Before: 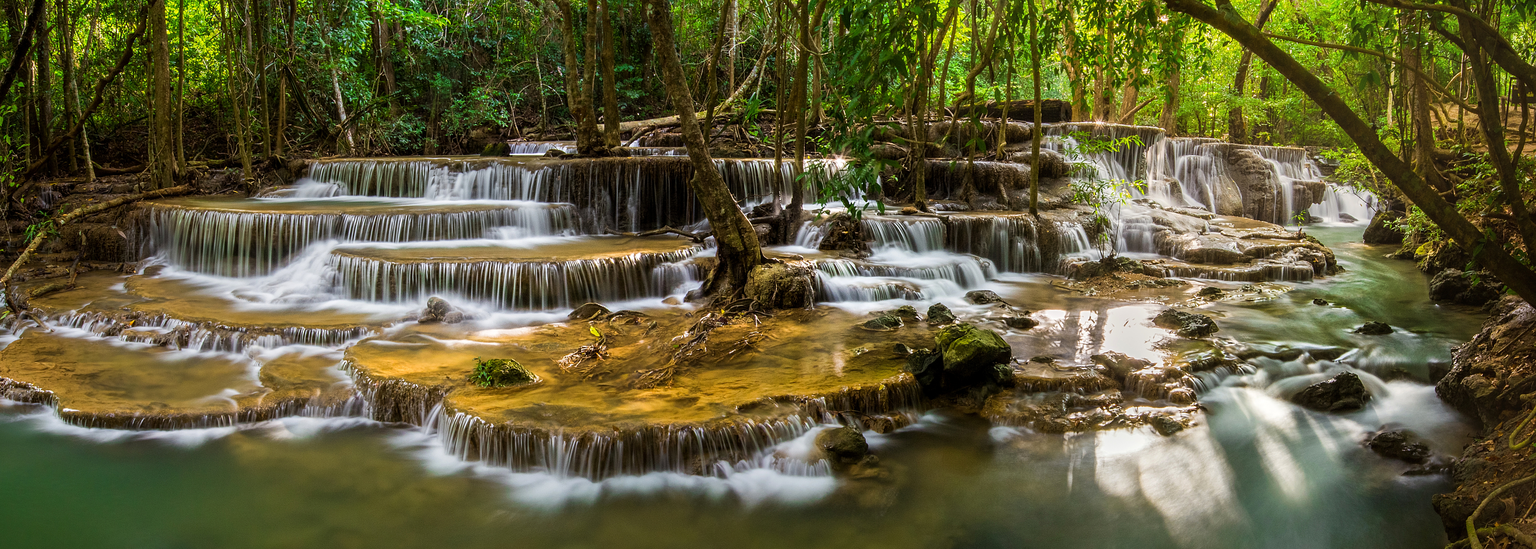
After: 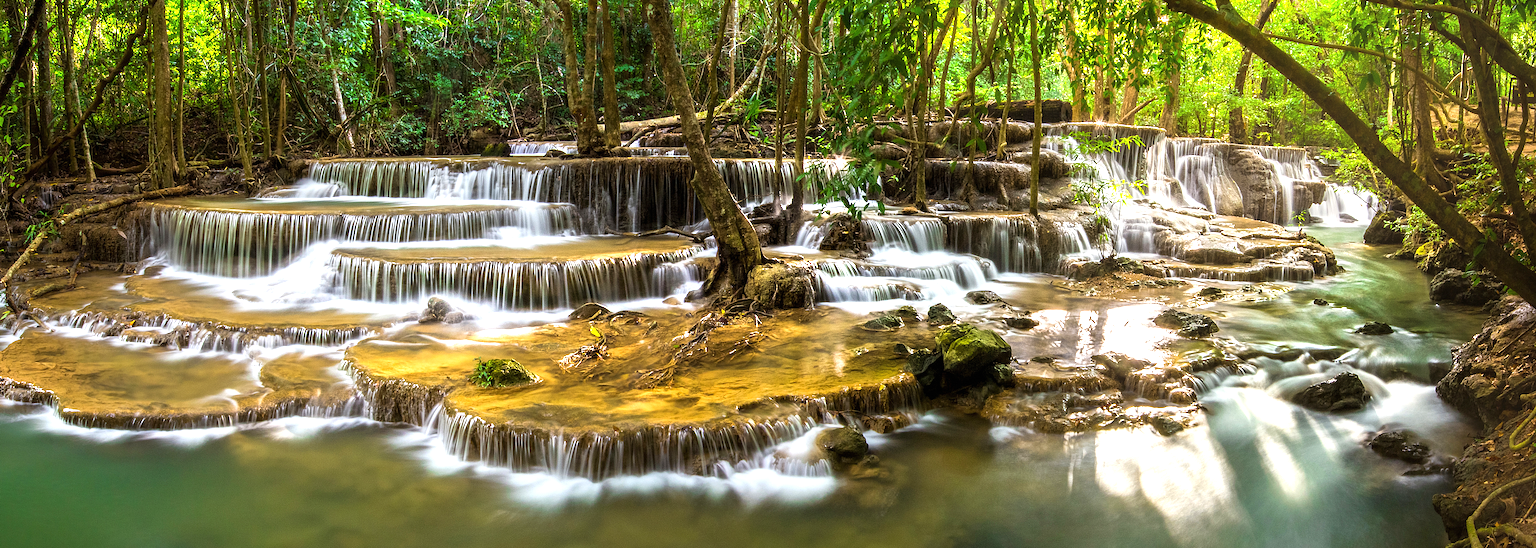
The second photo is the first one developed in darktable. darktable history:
exposure: black level correction 0, exposure 0.889 EV, compensate highlight preservation false
color zones: curves: ch0 [(0.068, 0.464) (0.25, 0.5) (0.48, 0.508) (0.75, 0.536) (0.886, 0.476) (0.967, 0.456)]; ch1 [(0.066, 0.456) (0.25, 0.5) (0.616, 0.508) (0.746, 0.56) (0.934, 0.444)]
